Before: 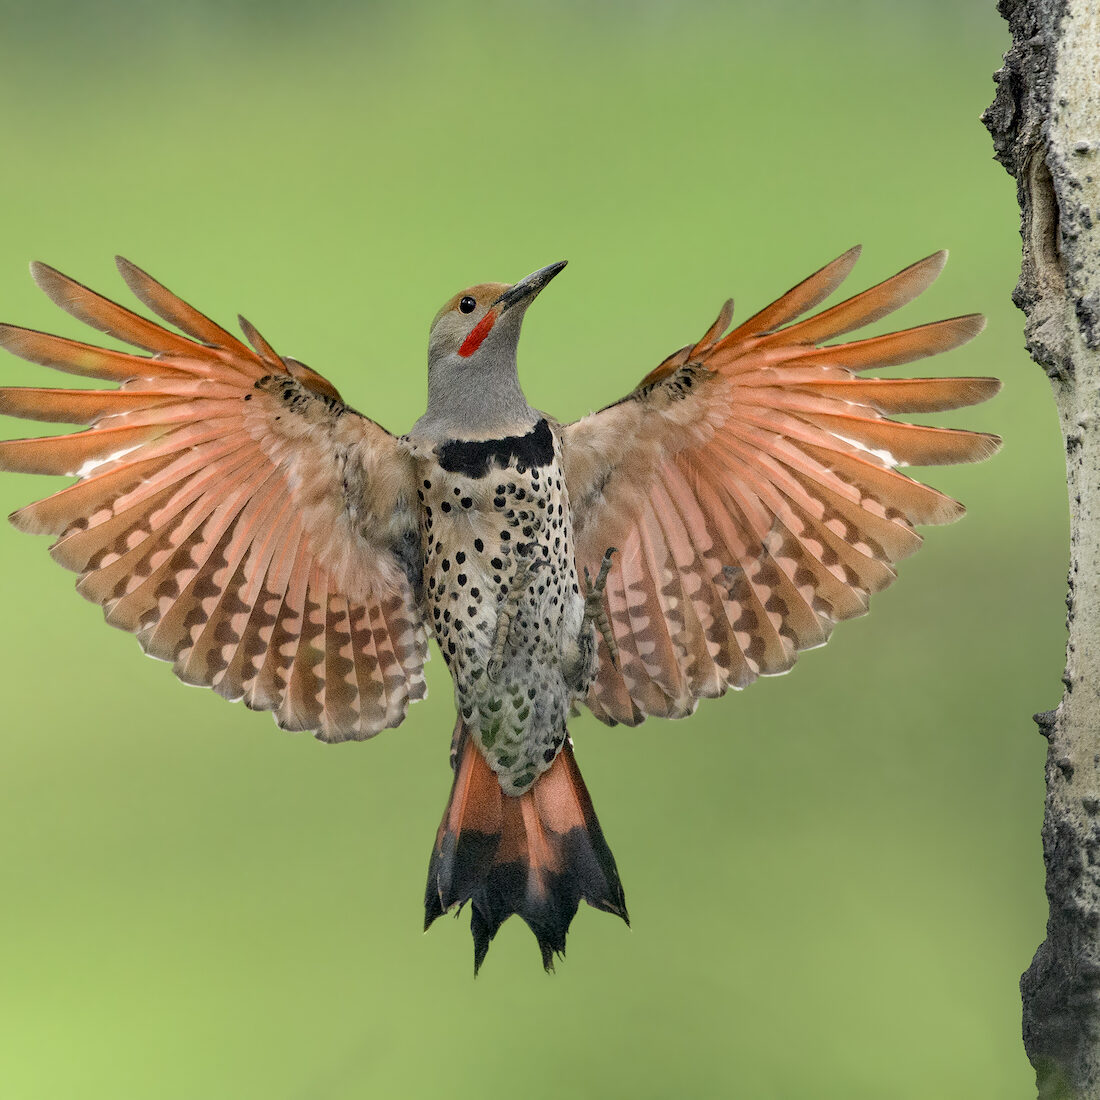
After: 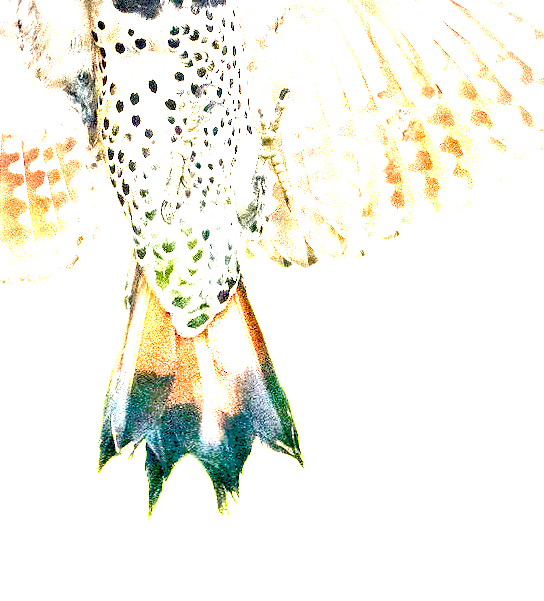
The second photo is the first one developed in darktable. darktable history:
contrast equalizer: octaves 7, y [[0.6 ×6], [0.55 ×6], [0 ×6], [0 ×6], [0 ×6]], mix 0.35
color balance rgb: linear chroma grading › shadows -2.2%, linear chroma grading › highlights -15%, linear chroma grading › global chroma -10%, linear chroma grading › mid-tones -10%, perceptual saturation grading › global saturation 45%, perceptual saturation grading › highlights -50%, perceptual saturation grading › shadows 30%, perceptual brilliance grading › global brilliance 18%, global vibrance 45%
exposure: exposure 1.16 EV, compensate exposure bias true, compensate highlight preservation false
vignetting: on, module defaults
color zones: curves: ch2 [(0, 0.5) (0.143, 0.5) (0.286, 0.489) (0.415, 0.421) (0.571, 0.5) (0.714, 0.5) (0.857, 0.5) (1, 0.5)]
crop: left 29.672%, top 41.786%, right 20.851%, bottom 3.487%
tone equalizer: -8 EV -0.528 EV, -7 EV -0.319 EV, -6 EV -0.083 EV, -5 EV 0.413 EV, -4 EV 0.985 EV, -3 EV 0.791 EV, -2 EV -0.01 EV, -1 EV 0.14 EV, +0 EV -0.012 EV, smoothing 1
